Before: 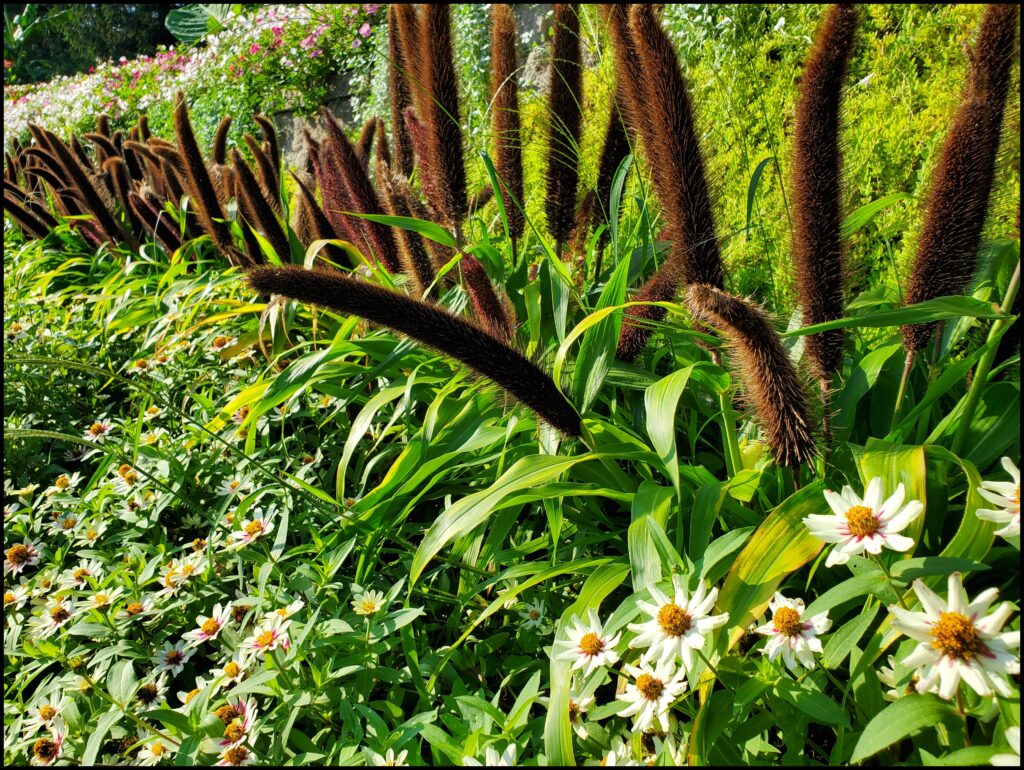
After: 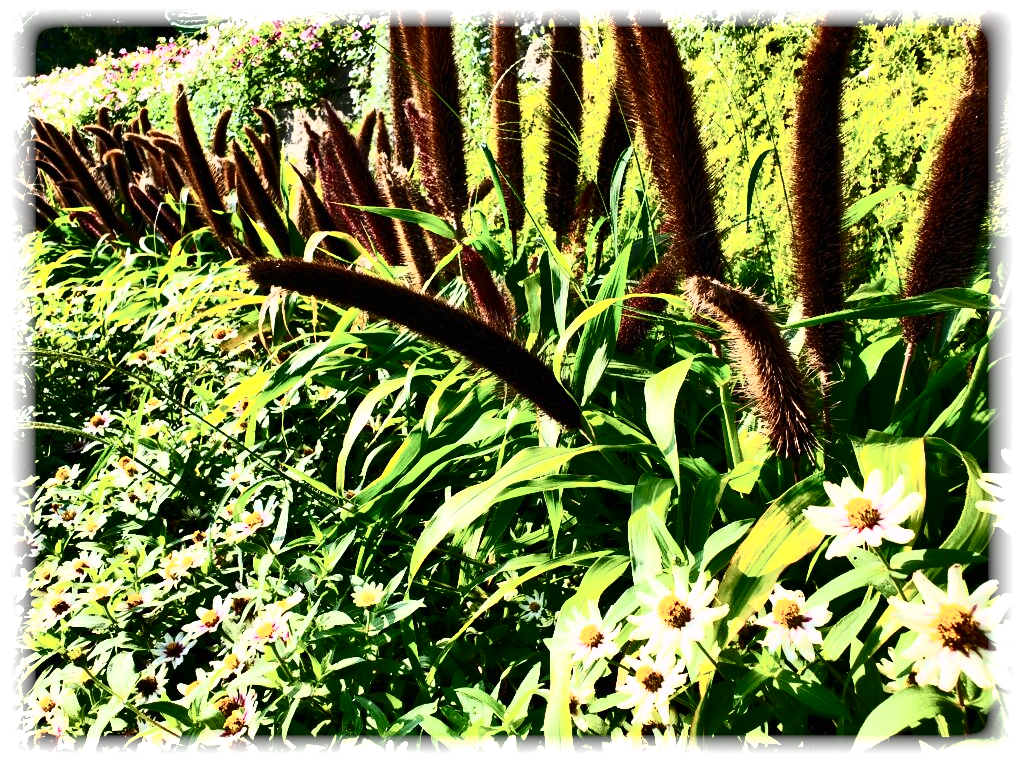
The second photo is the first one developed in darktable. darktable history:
vignetting: fall-off start 93%, fall-off radius 5%, brightness 1, saturation -0.49, automatic ratio true, width/height ratio 1.332, shape 0.04, unbound false
crop: top 1.049%, right 0.001%
contrast brightness saturation: contrast 0.93, brightness 0.2
white balance: red 1.05, blue 1.072
